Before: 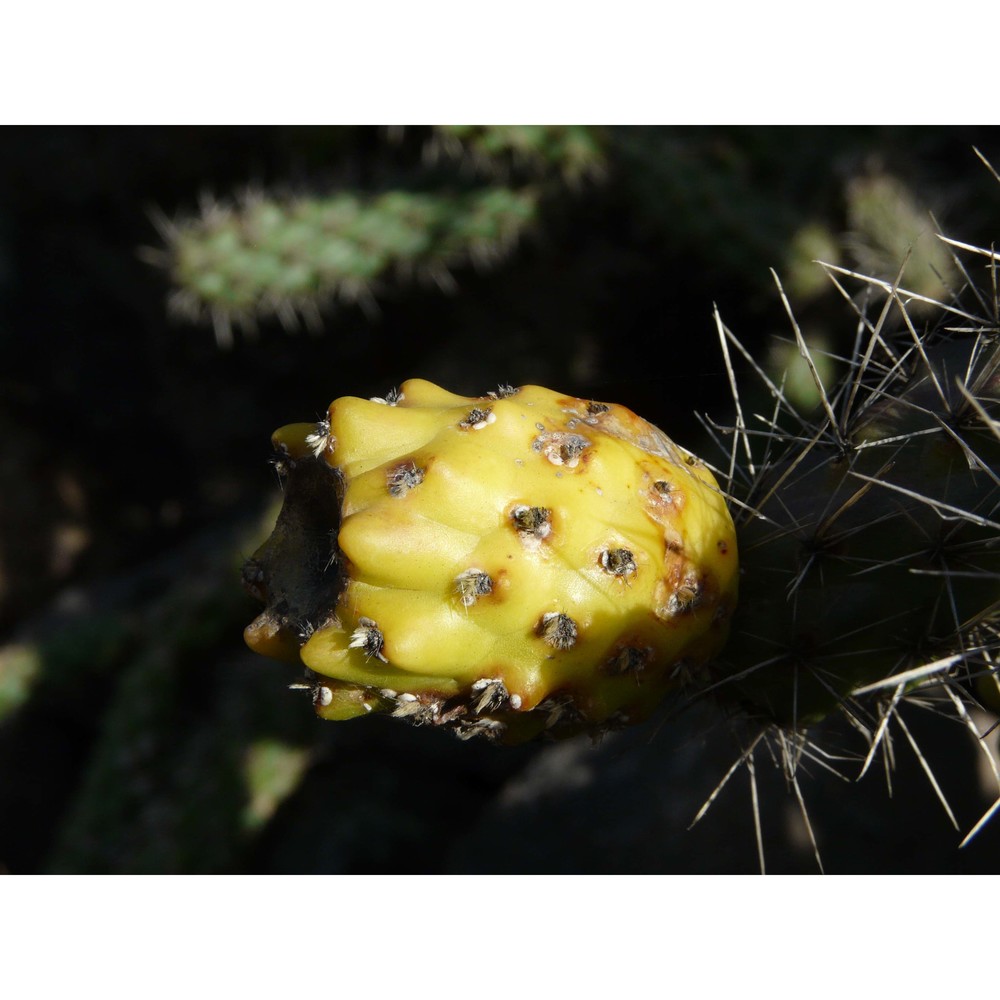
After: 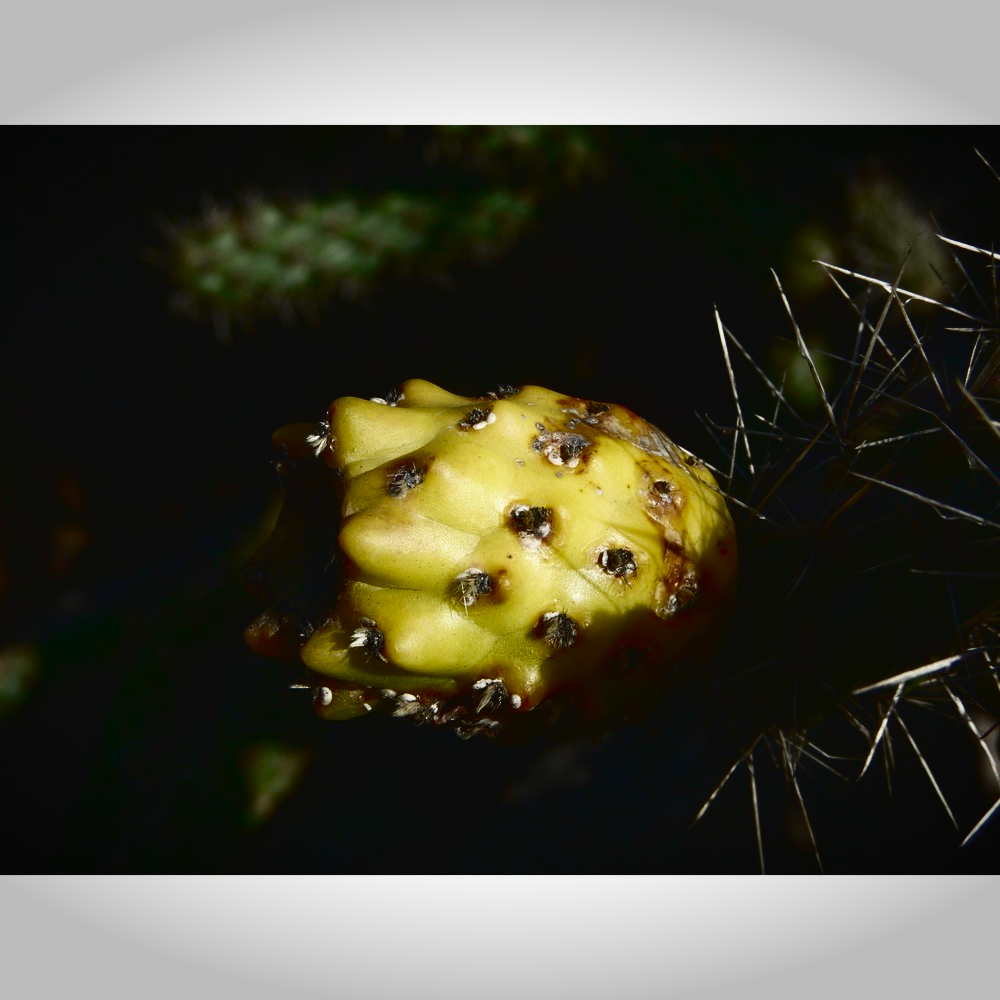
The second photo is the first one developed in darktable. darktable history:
vignetting: fall-off start 100.57%, width/height ratio 1.32
tone curve: curves: ch0 [(0, 0.032) (0.181, 0.156) (0.751, 0.829) (1, 1)], color space Lab, independent channels, preserve colors none
contrast brightness saturation: brightness -0.529
